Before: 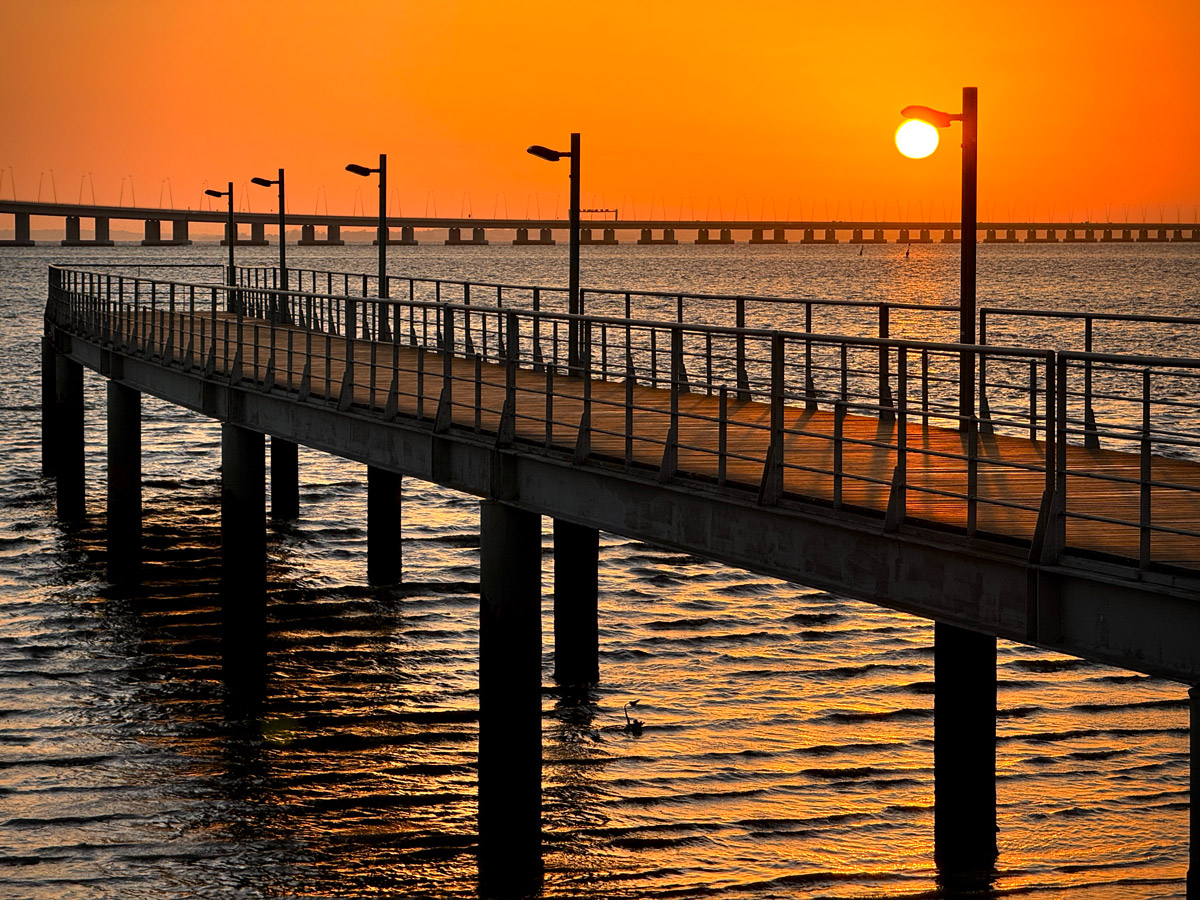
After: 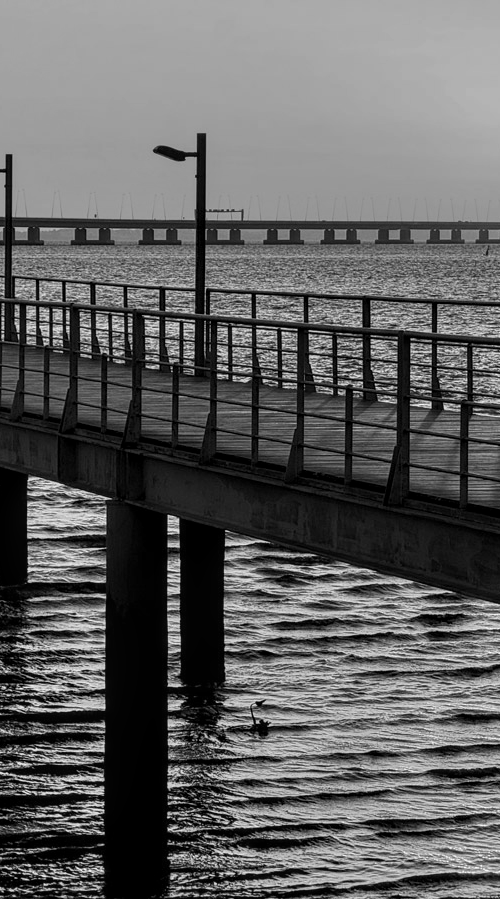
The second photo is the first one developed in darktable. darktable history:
monochrome: a -35.87, b 49.73, size 1.7
crop: left 31.229%, right 27.105%
local contrast: on, module defaults
